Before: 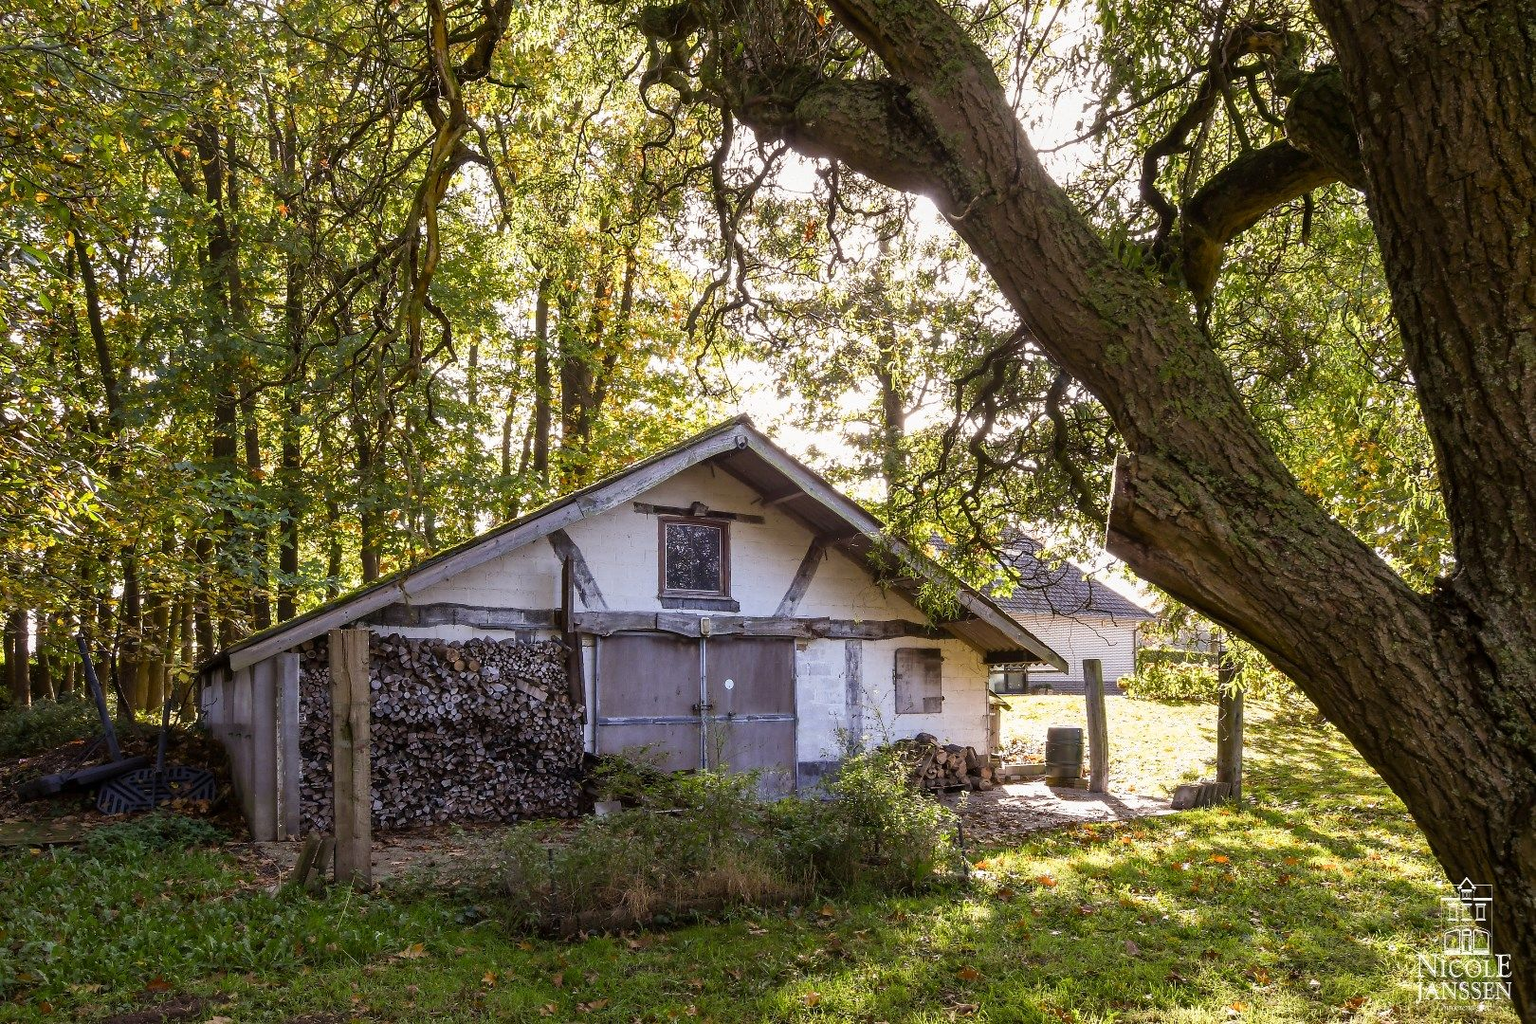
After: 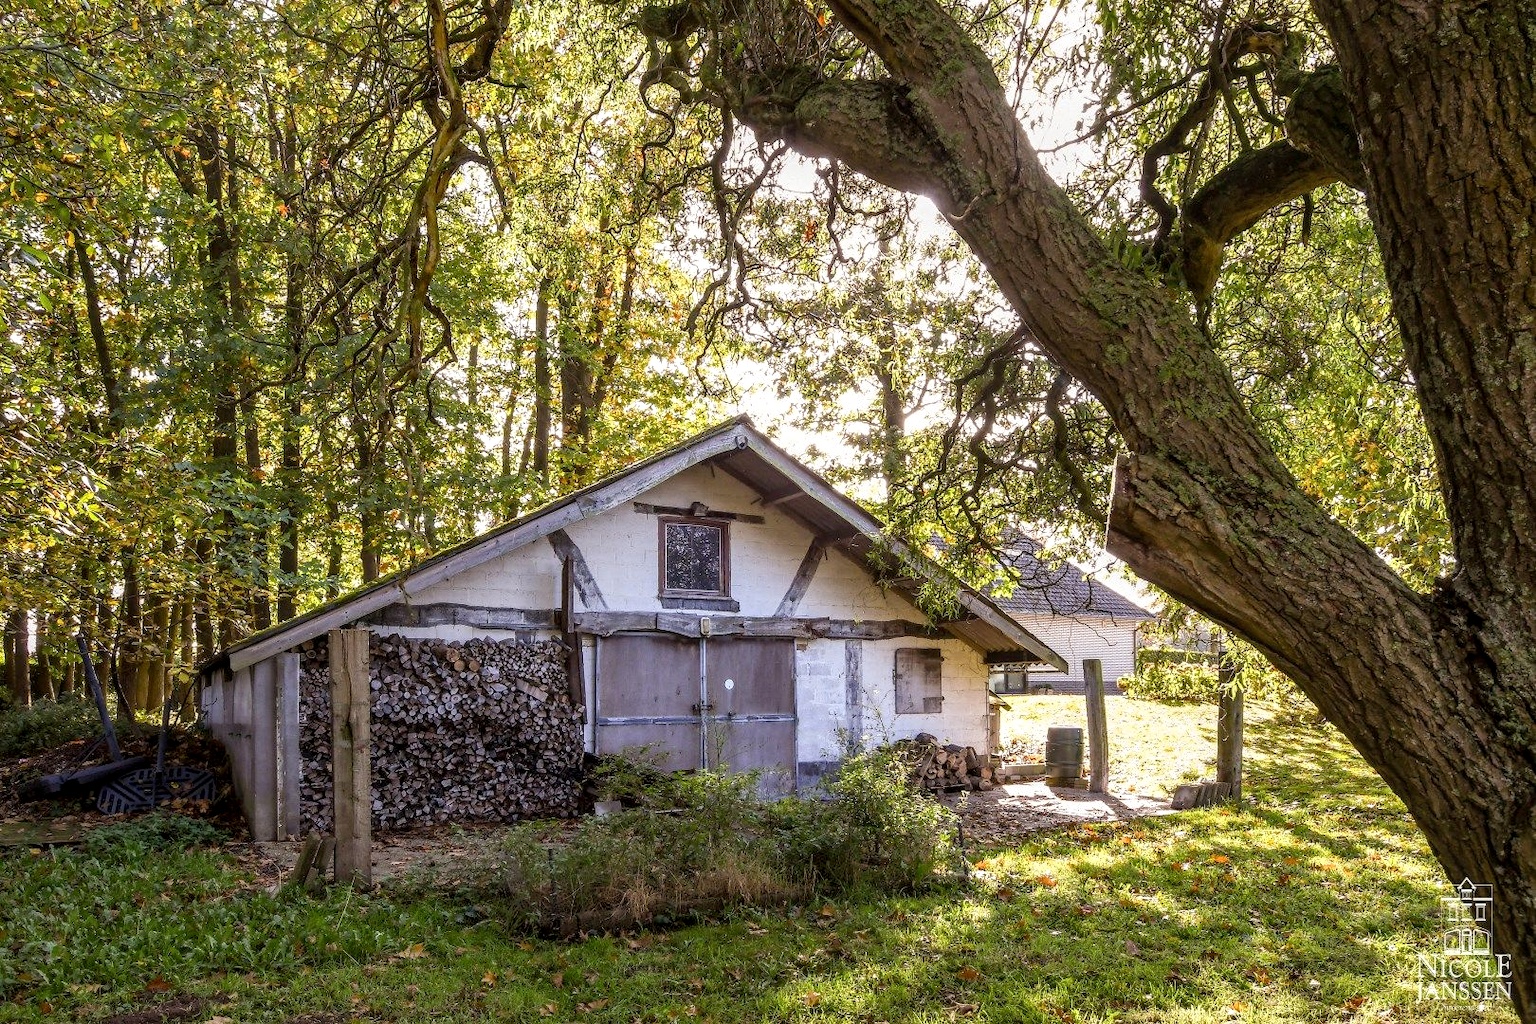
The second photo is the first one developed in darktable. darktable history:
local contrast: detail 130%
levels: levels [0, 0.478, 1]
